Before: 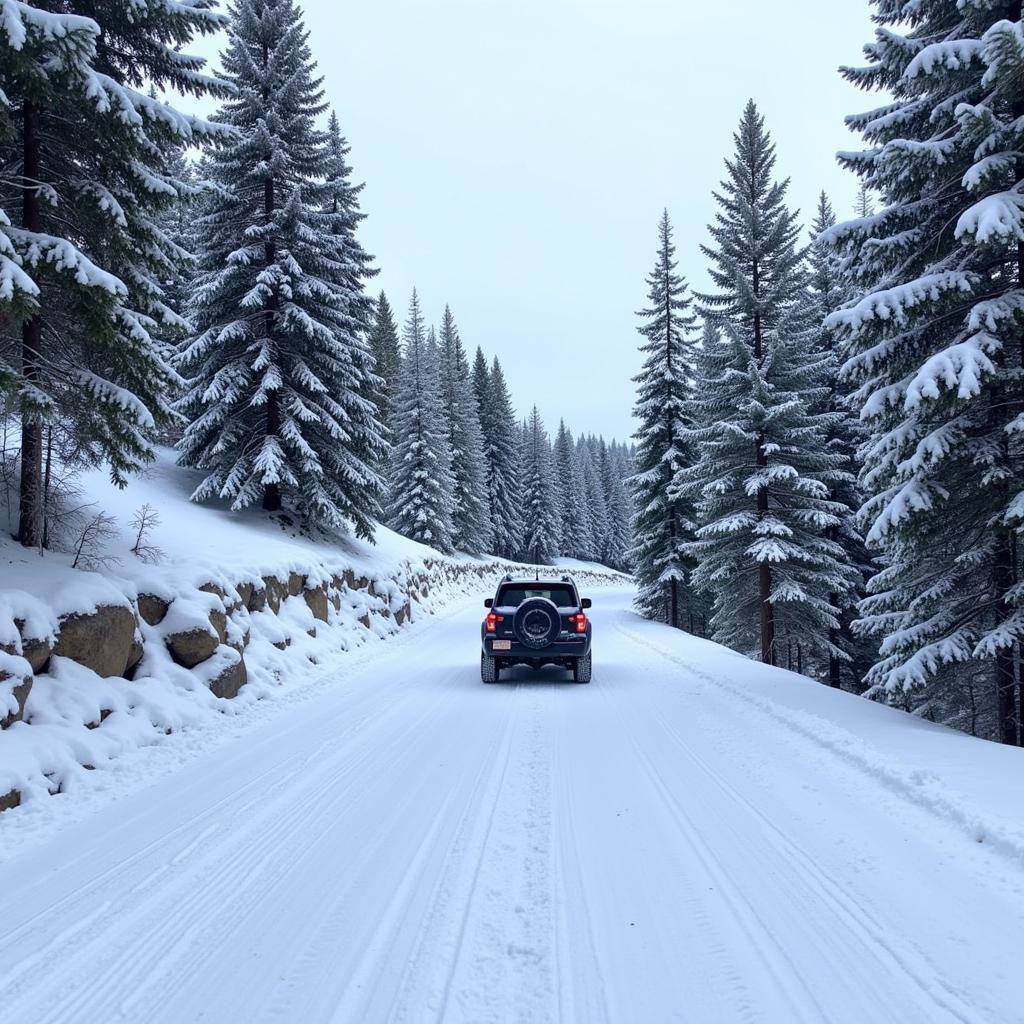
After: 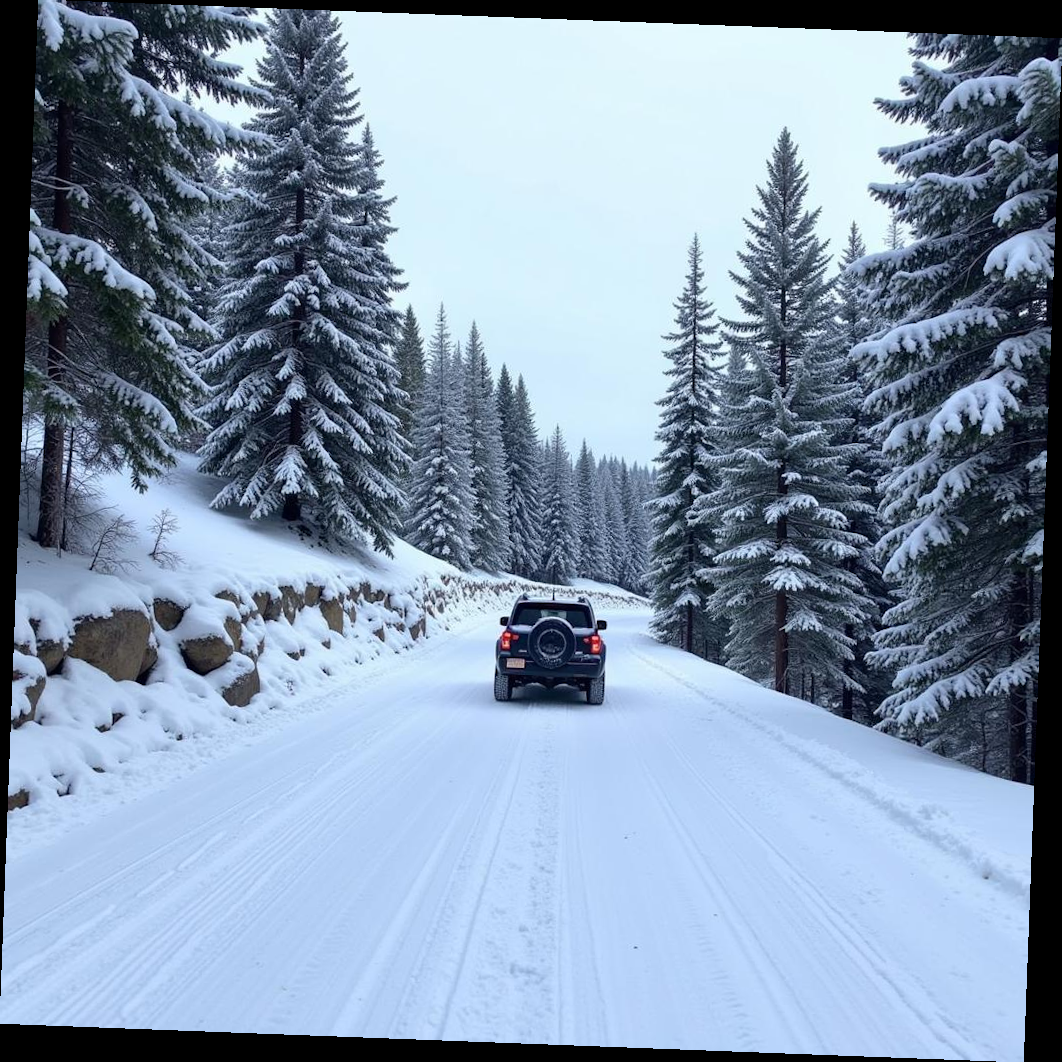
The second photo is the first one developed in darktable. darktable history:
rotate and perspective: rotation 2.17°, automatic cropping off
base curve: preserve colors none
